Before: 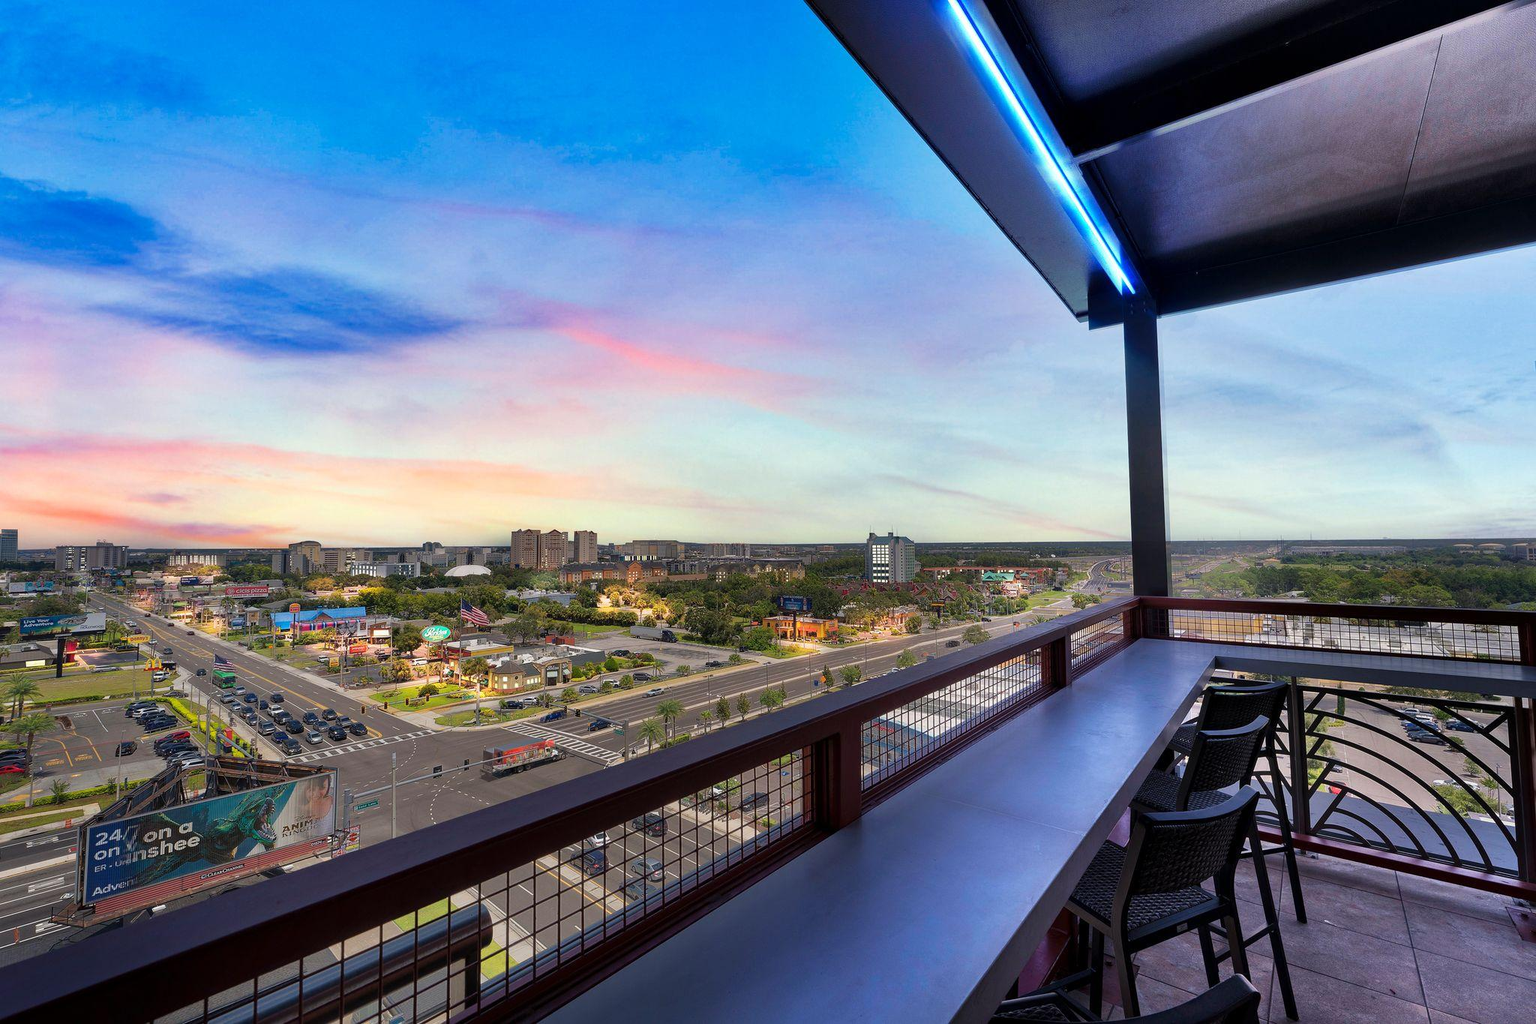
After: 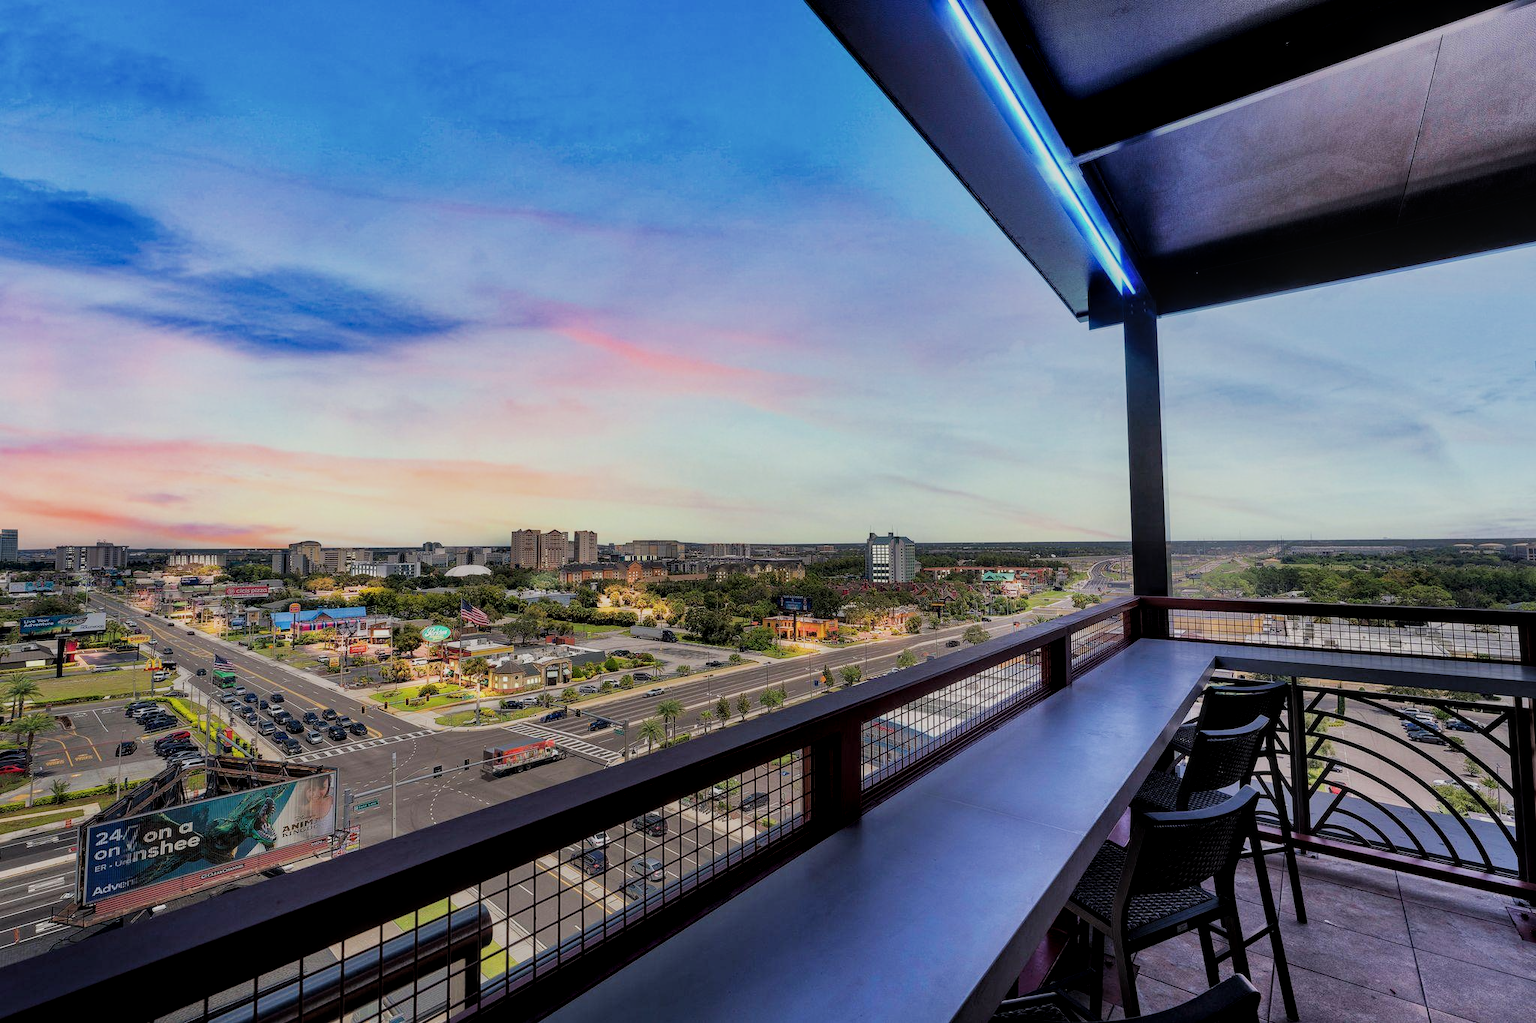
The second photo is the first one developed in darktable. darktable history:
local contrast: on, module defaults
filmic rgb: black relative exposure -7.65 EV, white relative exposure 4.56 EV, hardness 3.61, contrast 1.05
